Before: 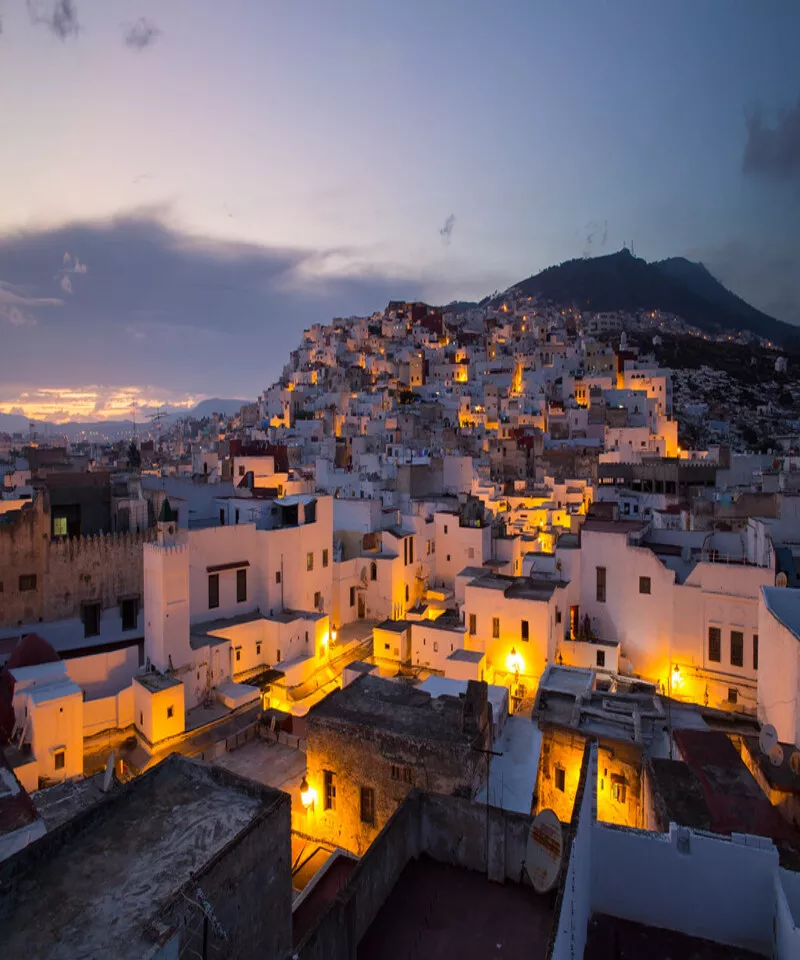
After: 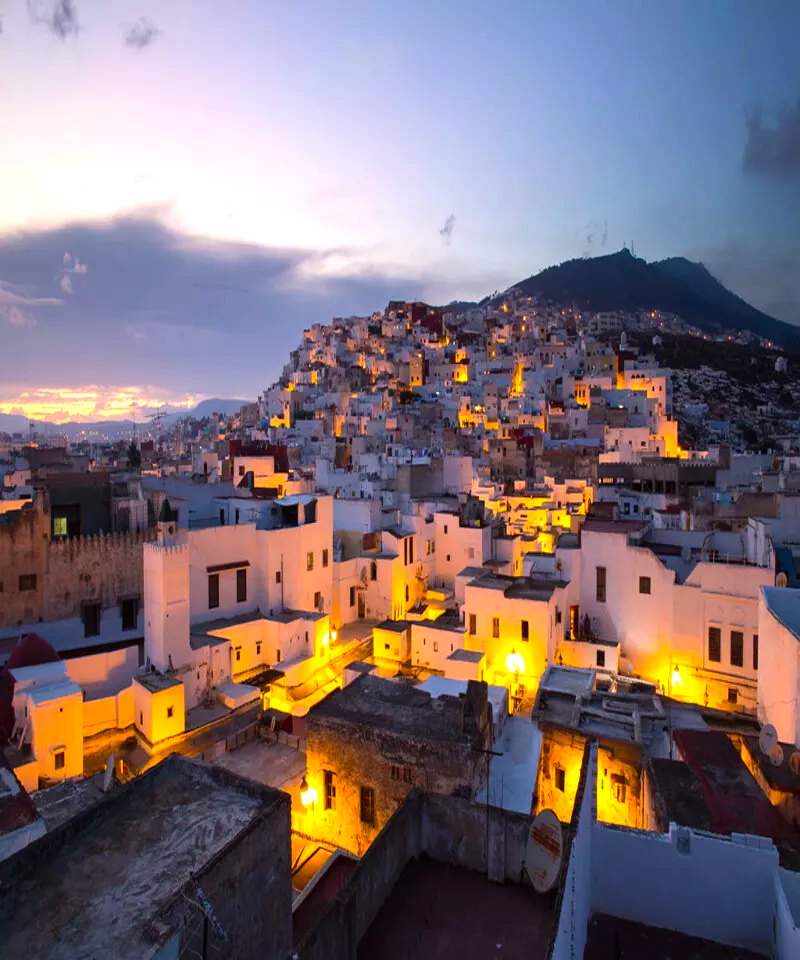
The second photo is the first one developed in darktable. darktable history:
levels: levels [0, 0.435, 0.917]
color balance rgb: perceptual saturation grading › global saturation 10.595%, perceptual brilliance grading › highlights 12.881%, perceptual brilliance grading › mid-tones 7.683%, perceptual brilliance grading › shadows -17.676%, global vibrance 14.987%
